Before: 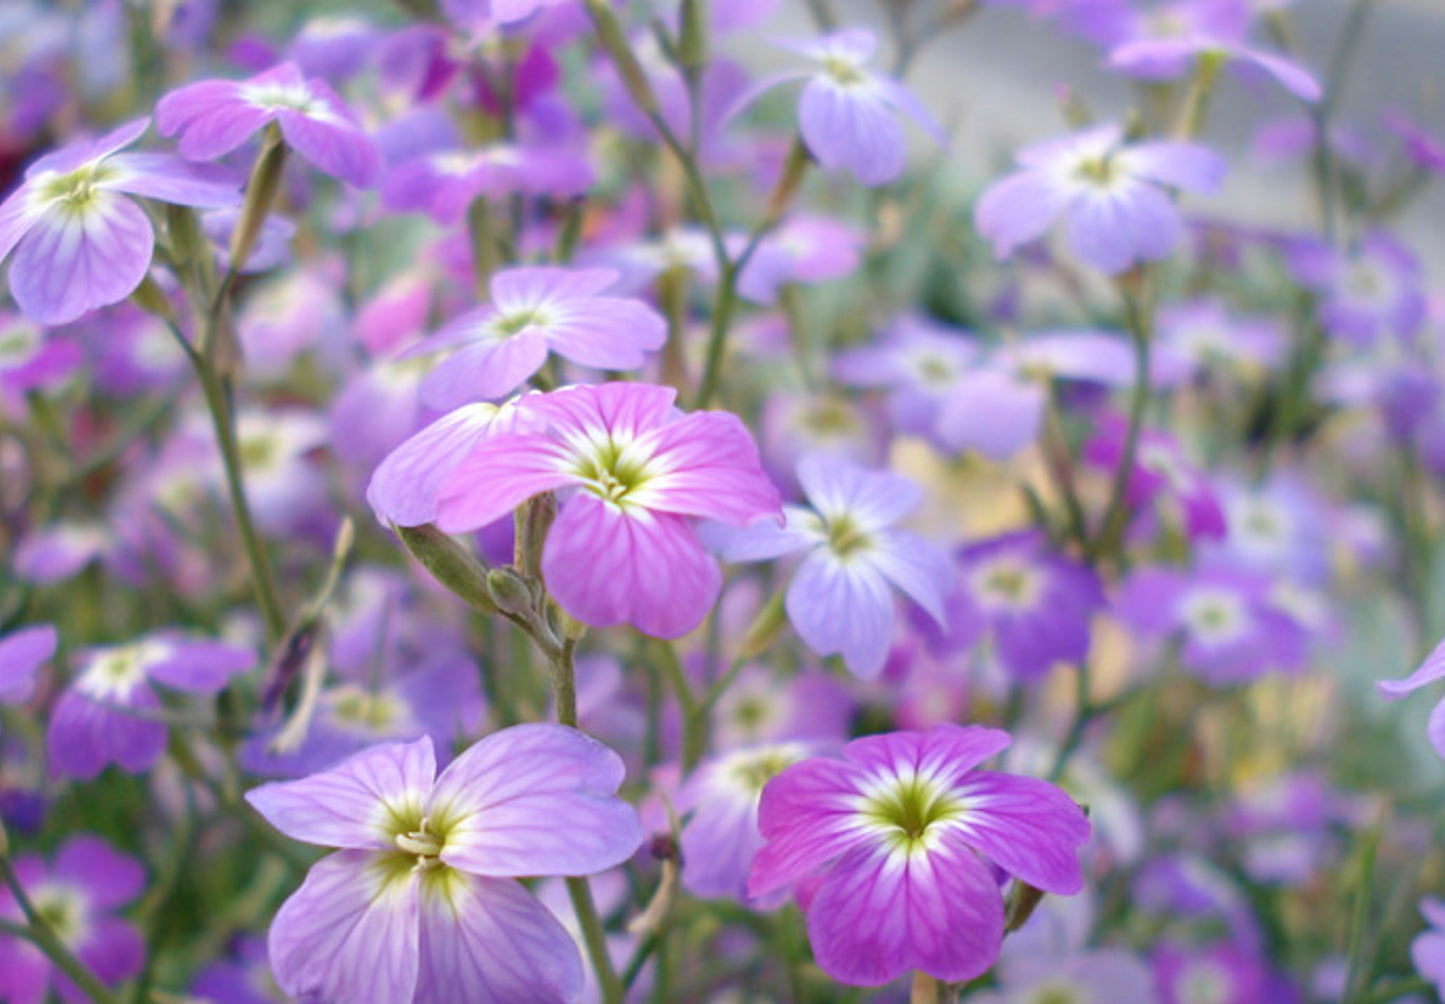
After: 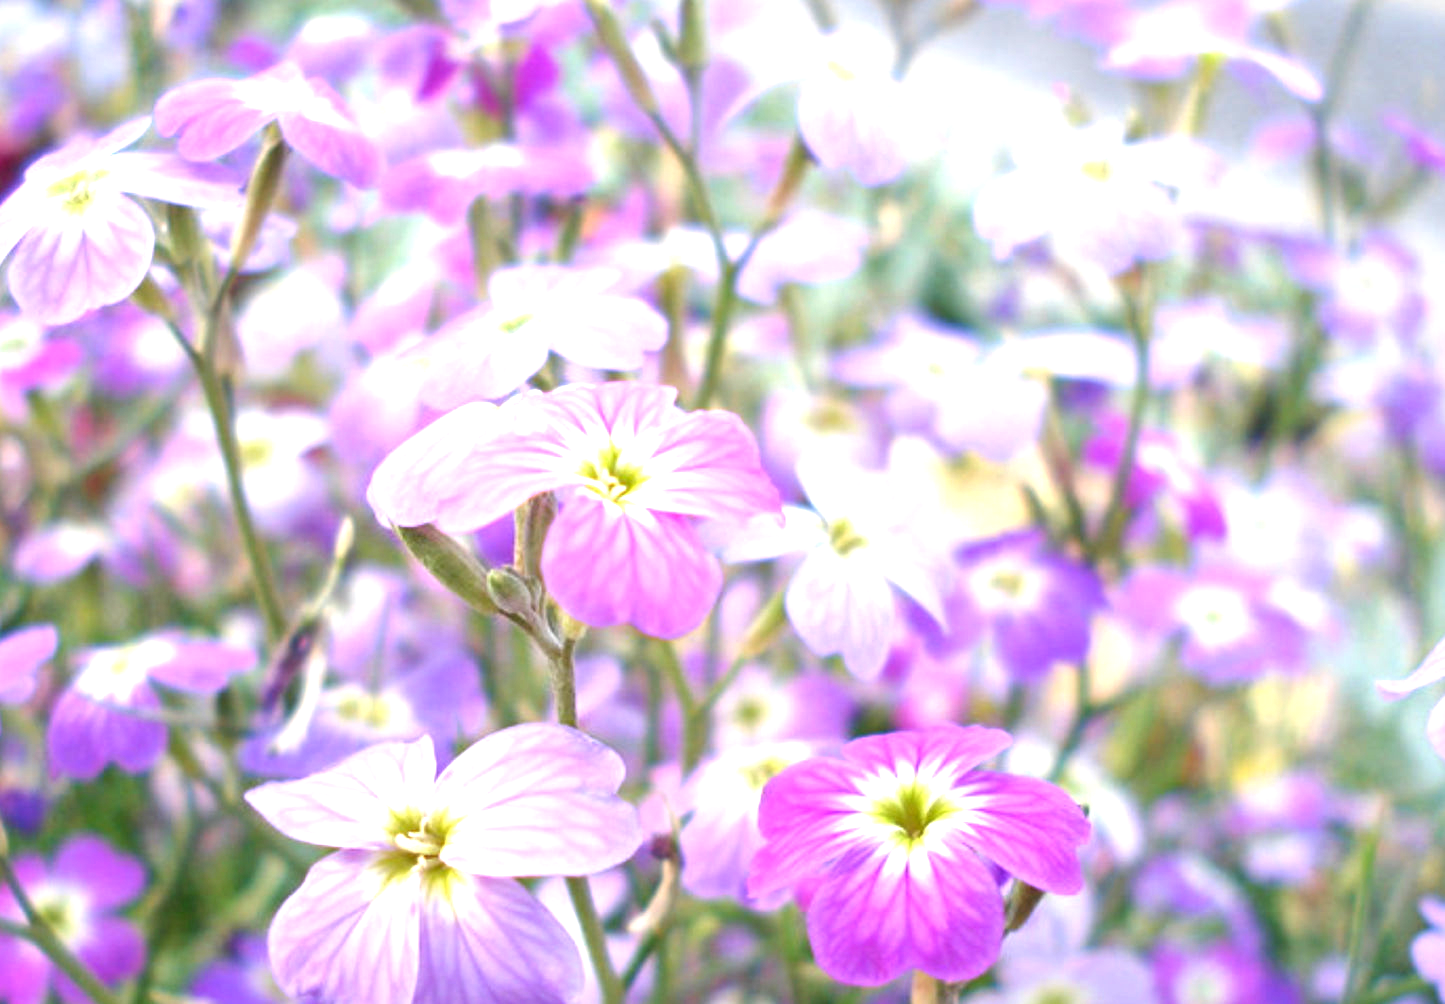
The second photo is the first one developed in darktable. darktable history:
exposure: black level correction 0, exposure 1.2 EV, compensate exposure bias true, compensate highlight preservation false
local contrast: mode bilateral grid, contrast 19, coarseness 51, detail 120%, midtone range 0.2
